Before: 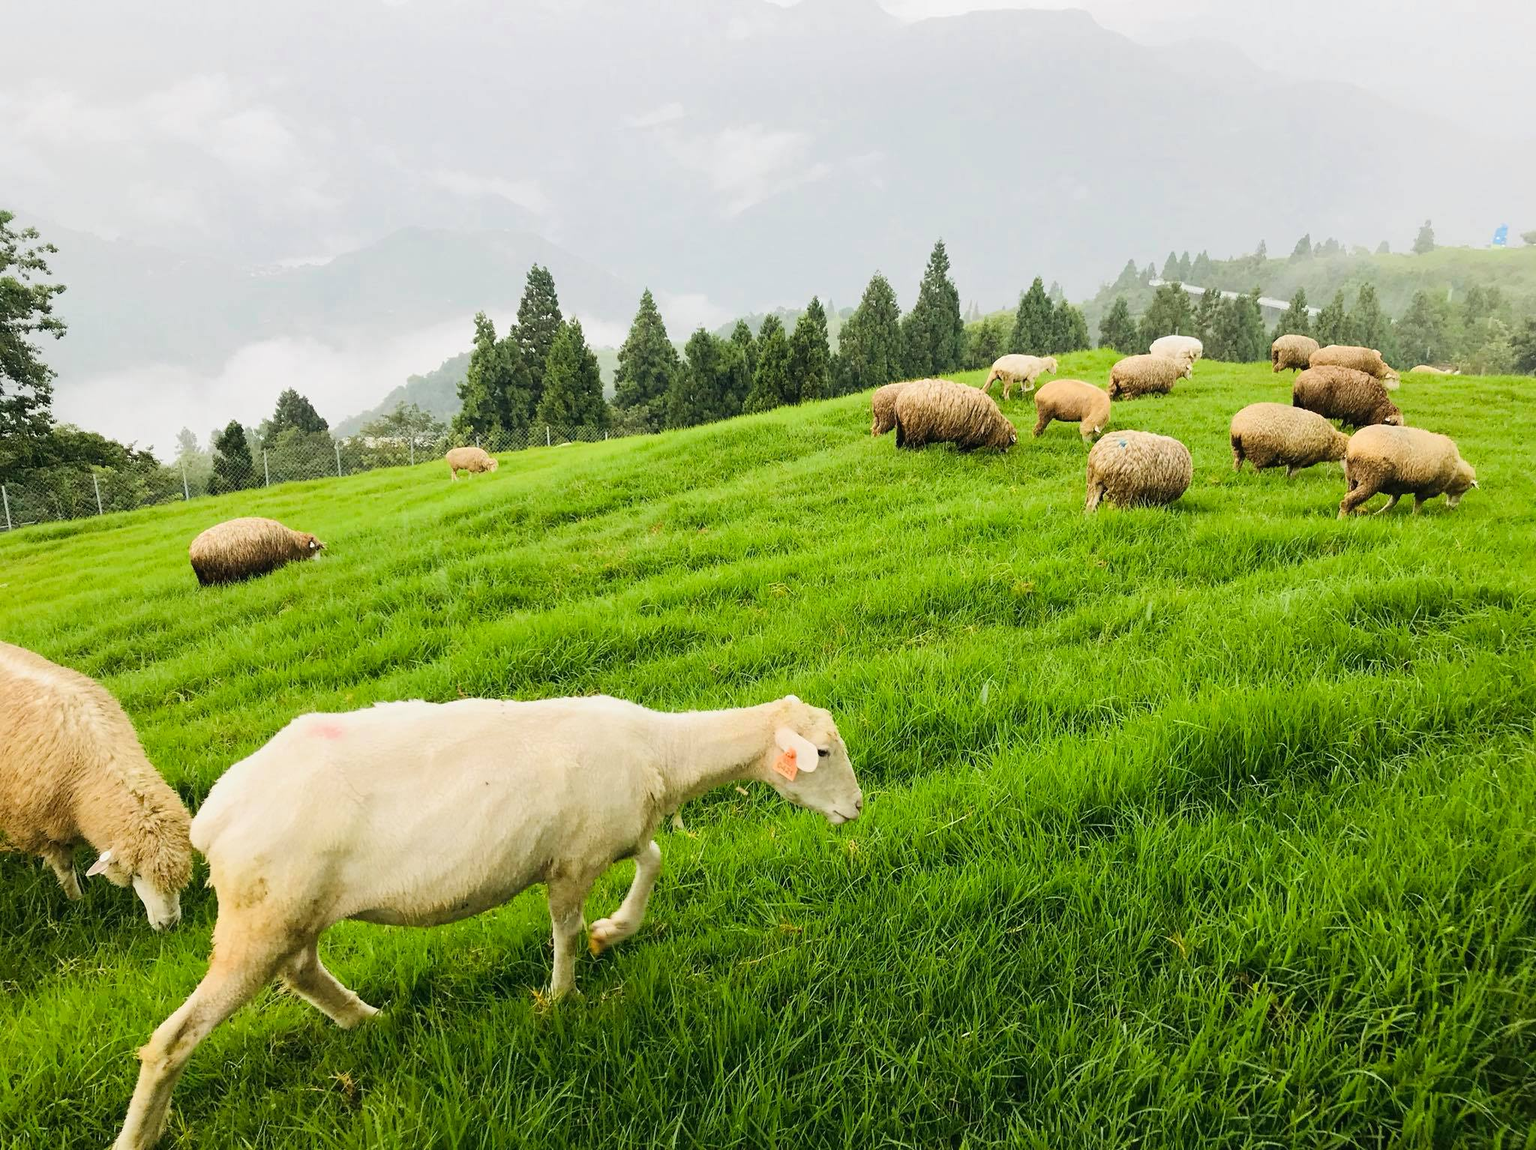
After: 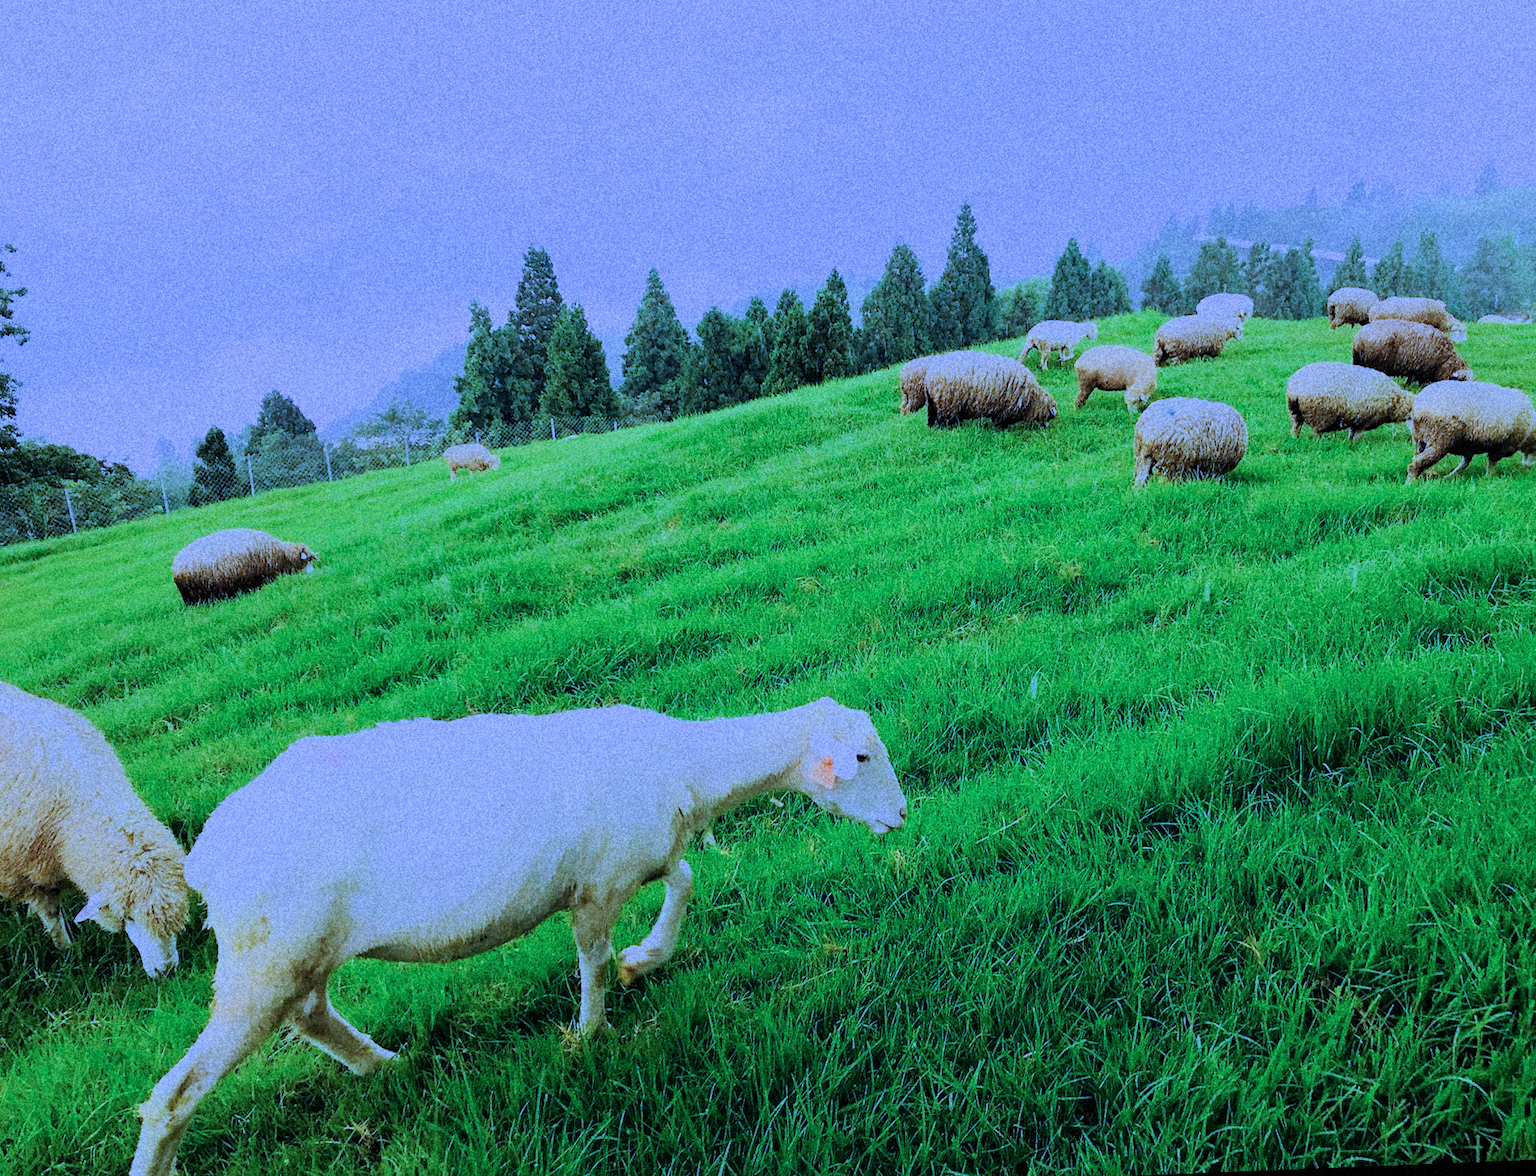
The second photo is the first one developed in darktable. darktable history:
white balance: red 0.967, blue 1.119, emerald 0.756
color calibration: illuminant as shot in camera, x 0.462, y 0.419, temperature 2651.64 K
rgb levels: mode RGB, independent channels, levels [[0, 0.5, 1], [0, 0.521, 1], [0, 0.536, 1]]
rotate and perspective: rotation -2.29°, automatic cropping off
grain: coarseness 14.49 ISO, strength 48.04%, mid-tones bias 35%
rgb curve: curves: ch2 [(0, 0) (0.567, 0.512) (1, 1)], mode RGB, independent channels
filmic rgb: black relative exposure -7.65 EV, white relative exposure 4.56 EV, hardness 3.61
crop: left 3.305%, top 6.436%, right 6.389%, bottom 3.258%
